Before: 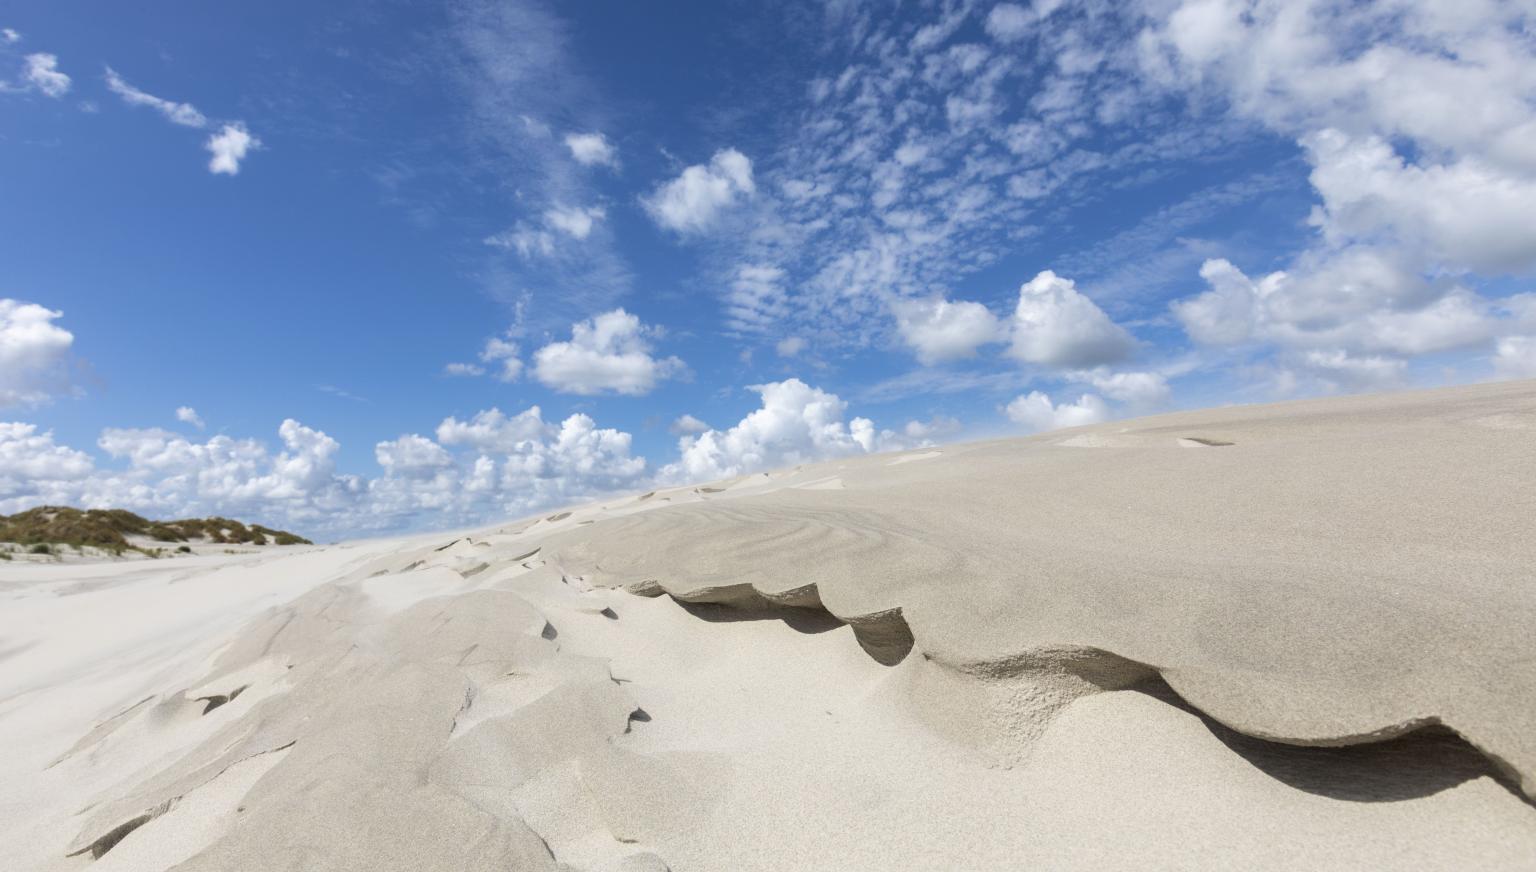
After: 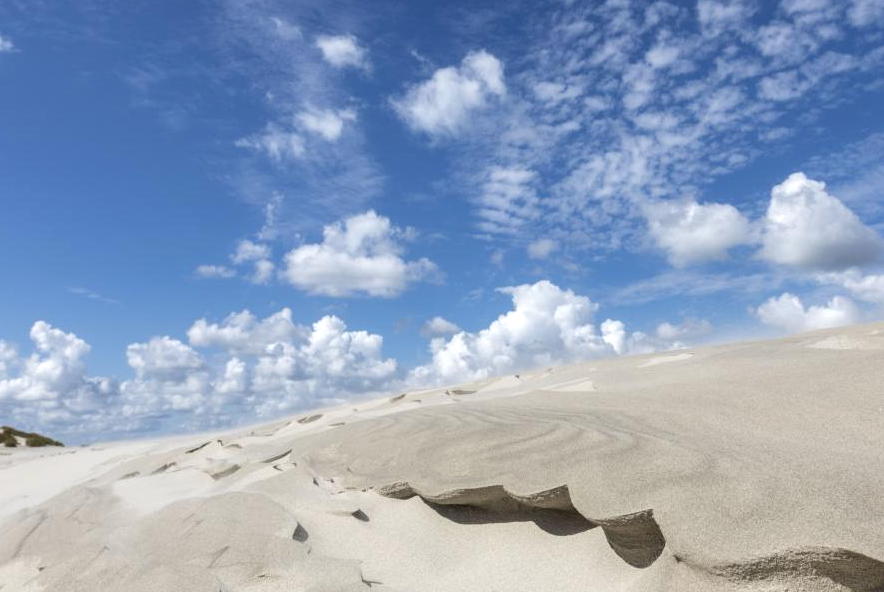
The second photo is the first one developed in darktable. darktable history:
local contrast: on, module defaults
crop: left 16.232%, top 11.341%, right 26.166%, bottom 20.67%
